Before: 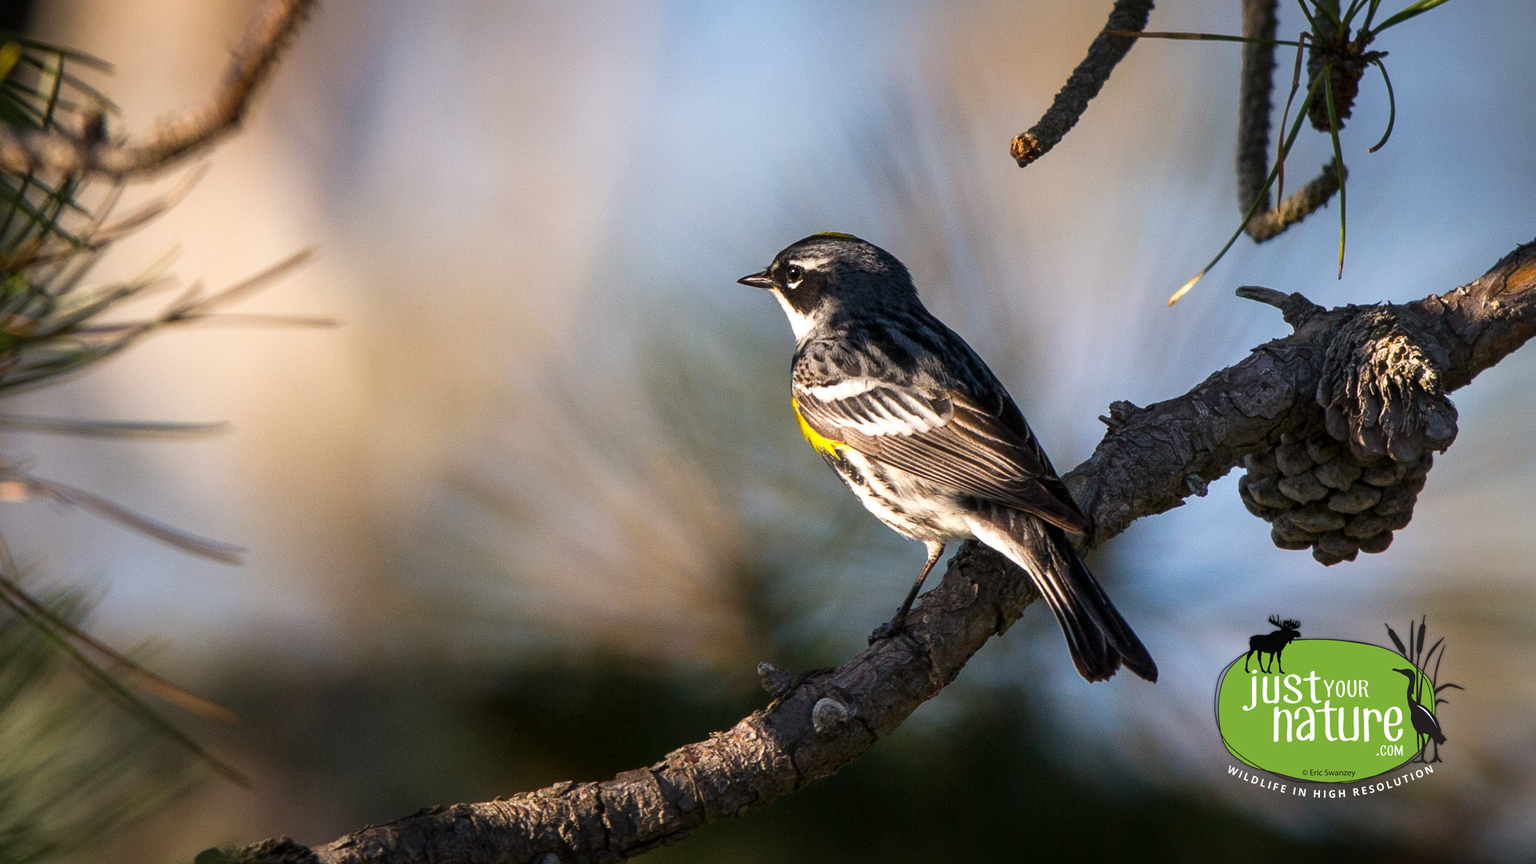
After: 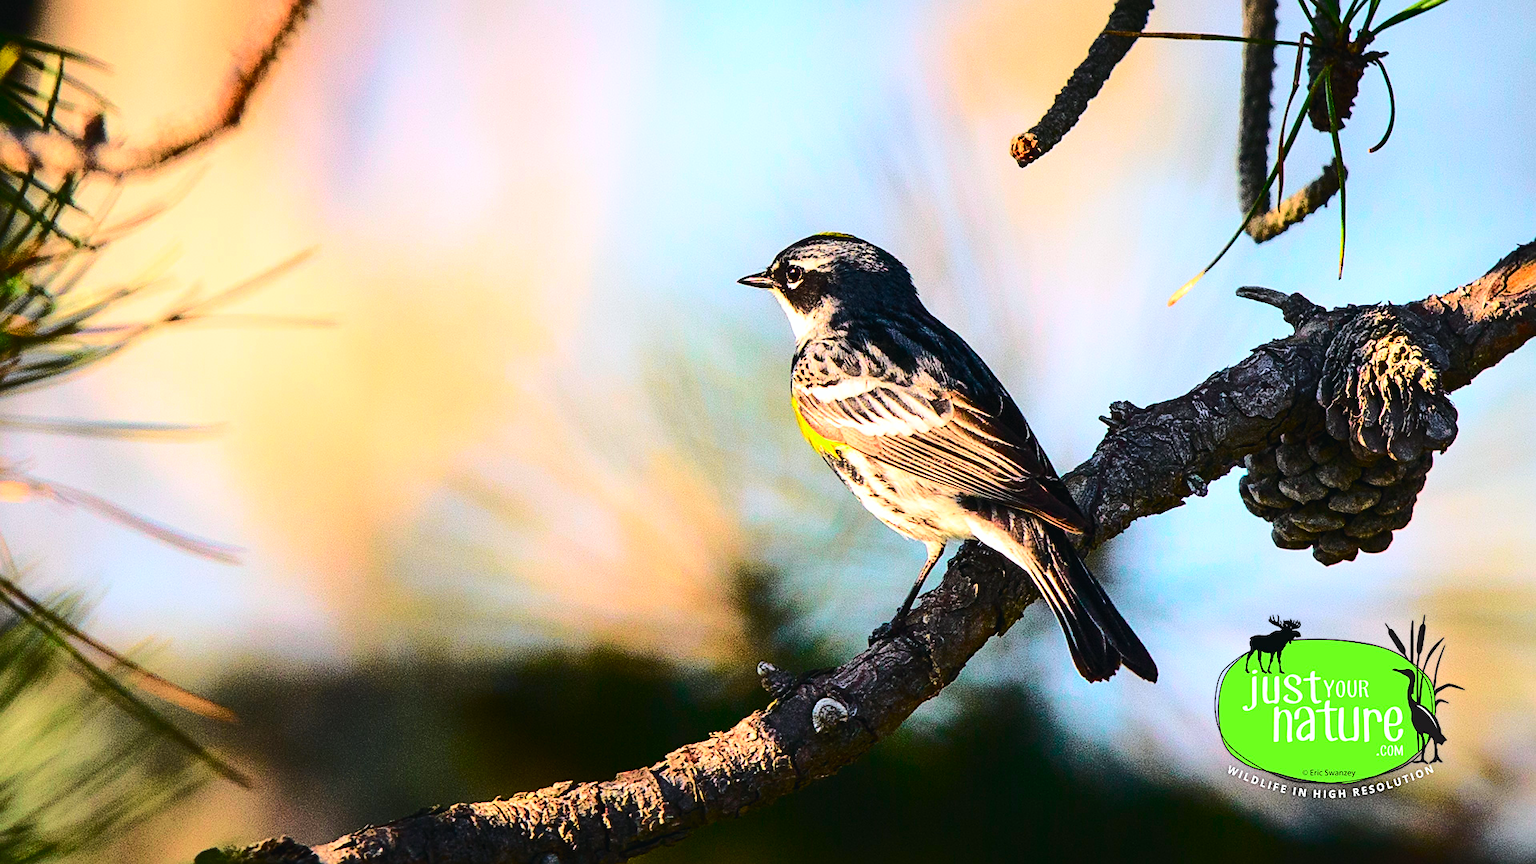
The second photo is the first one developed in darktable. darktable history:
tone curve: curves: ch0 [(0, 0.023) (0.103, 0.087) (0.277, 0.28) (0.438, 0.547) (0.546, 0.678) (0.735, 0.843) (0.994, 1)]; ch1 [(0, 0) (0.371, 0.261) (0.465, 0.42) (0.488, 0.477) (0.512, 0.513) (0.542, 0.581) (0.574, 0.647) (0.636, 0.747) (1, 1)]; ch2 [(0, 0) (0.369, 0.388) (0.449, 0.431) (0.478, 0.471) (0.516, 0.517) (0.575, 0.642) (0.649, 0.726) (1, 1)], color space Lab, independent channels, preserve colors none
sharpen: on, module defaults
base curve: curves: ch0 [(0, 0) (0.032, 0.037) (0.105, 0.228) (0.435, 0.76) (0.856, 0.983) (1, 1)]
